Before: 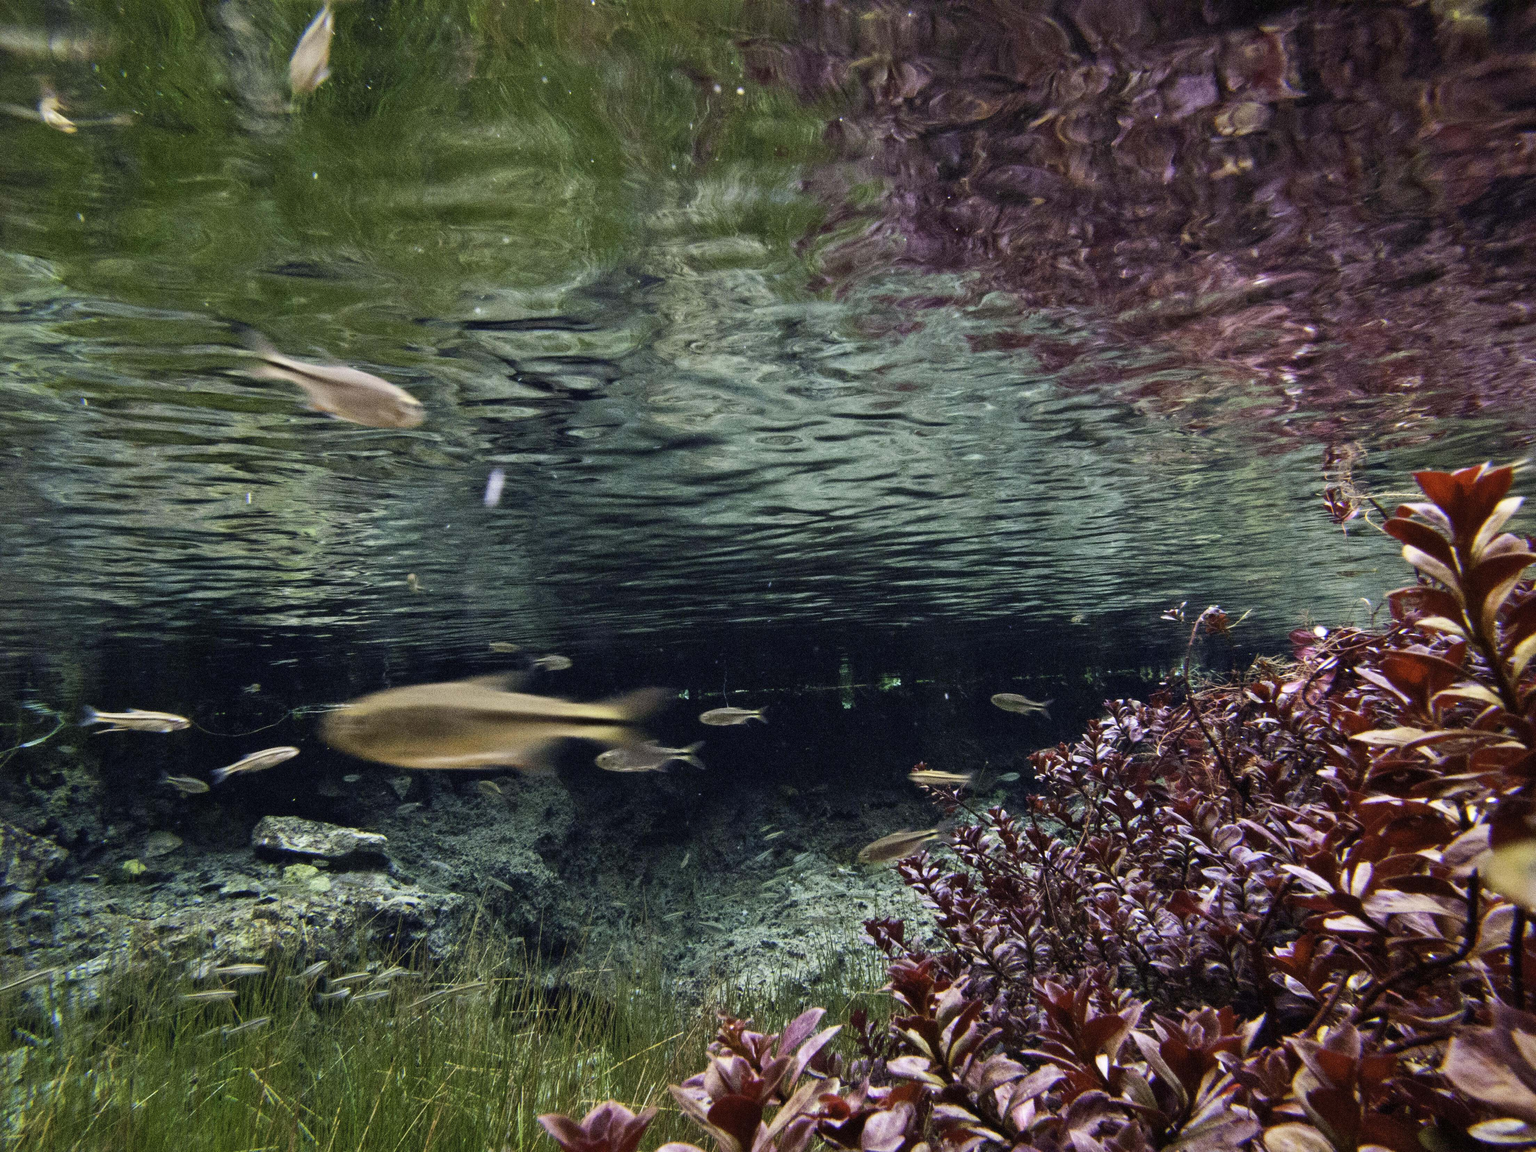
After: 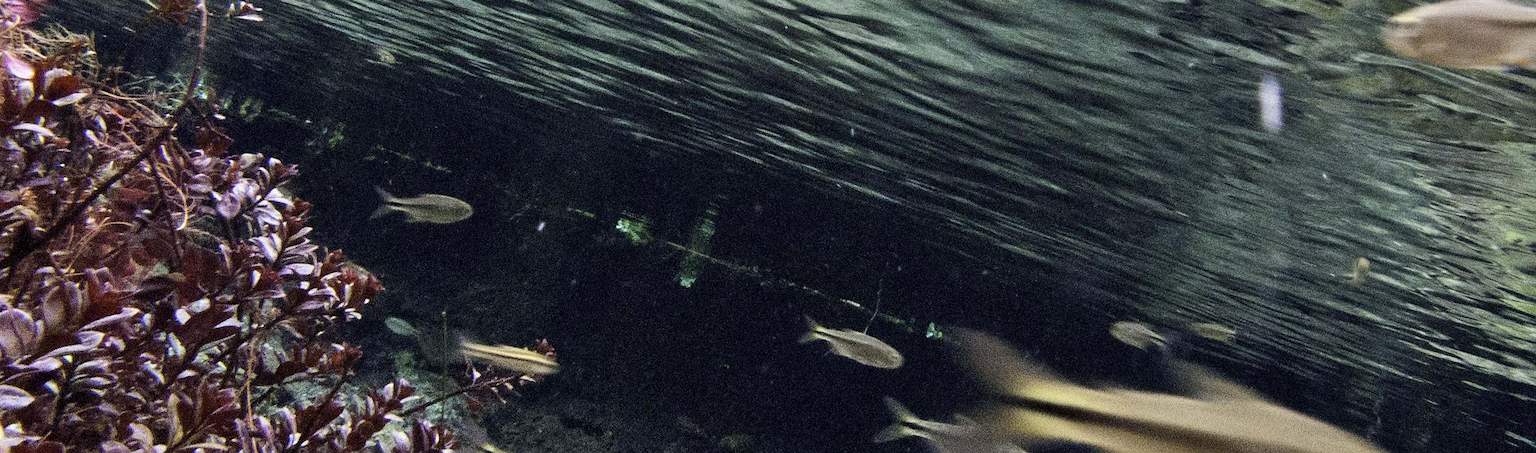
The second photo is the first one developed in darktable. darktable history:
crop and rotate: angle 16.12°, top 30.835%, bottom 35.653%
exposure: black level correction 0.001, compensate highlight preservation false
rotate and perspective: rotation 0.72°, lens shift (vertical) -0.352, lens shift (horizontal) -0.051, crop left 0.152, crop right 0.859, crop top 0.019, crop bottom 0.964
sharpen: amount 0.2
